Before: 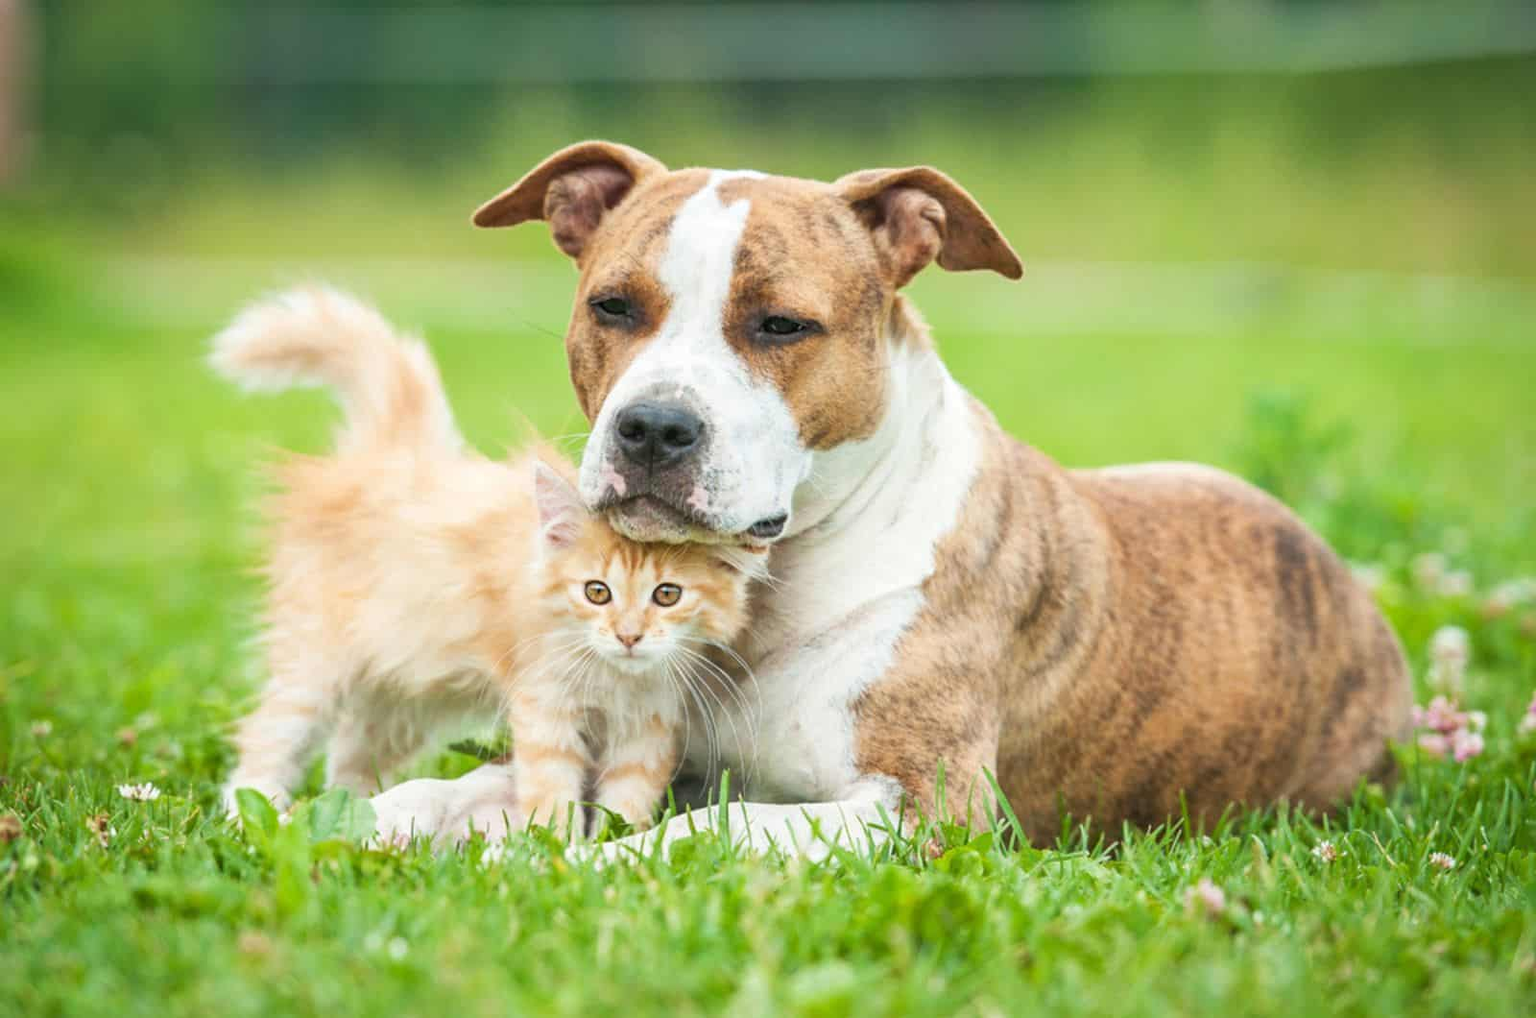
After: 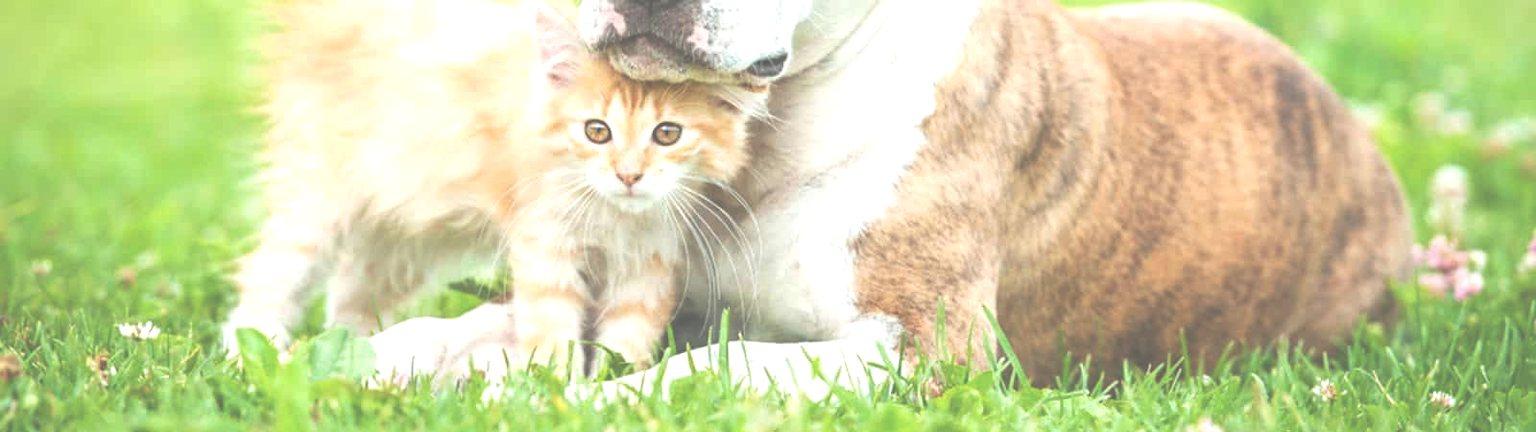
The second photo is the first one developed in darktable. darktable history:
crop: top 45.376%, bottom 12.144%
exposure: black level correction -0.072, exposure 0.503 EV, compensate highlight preservation false
